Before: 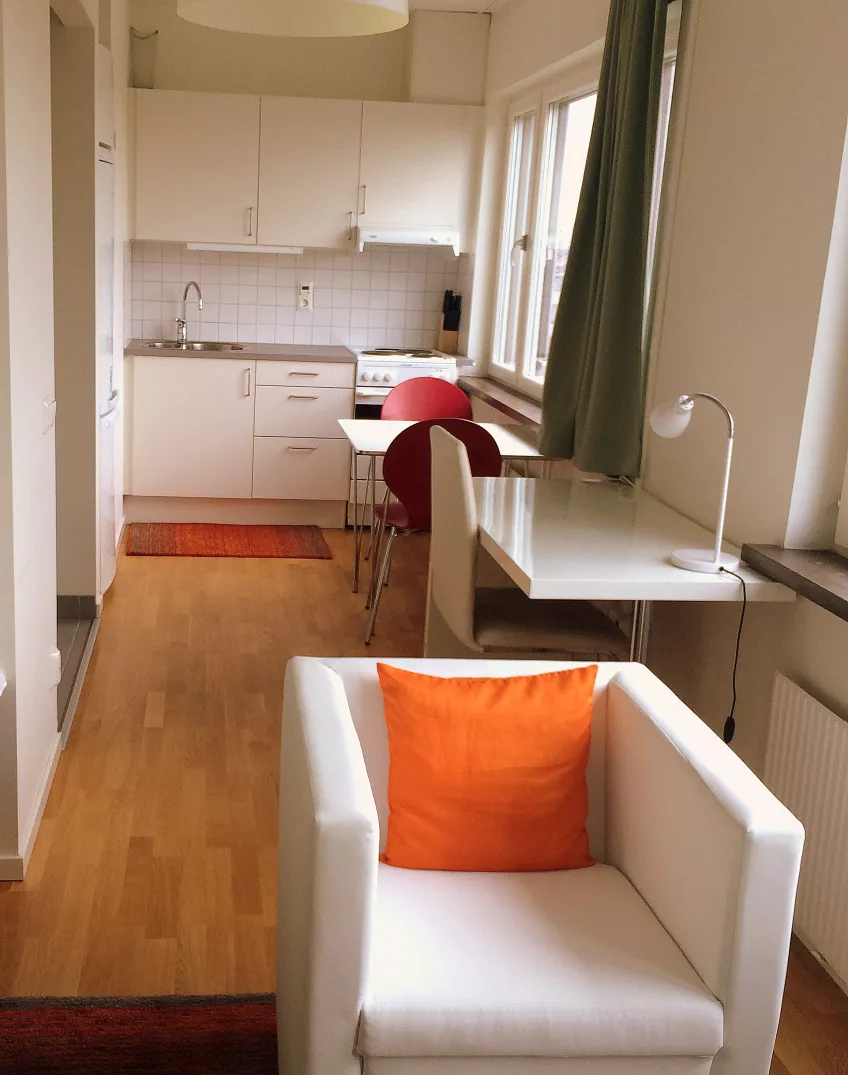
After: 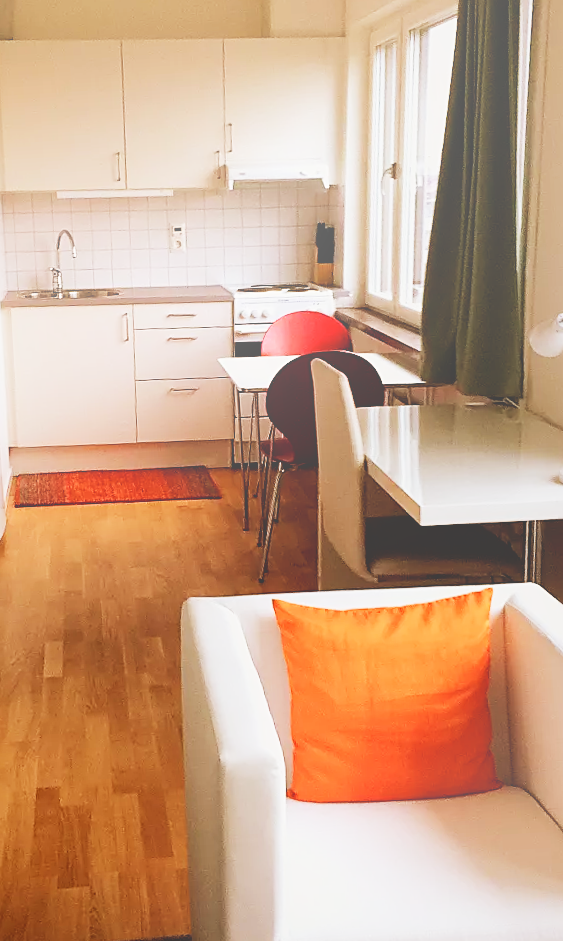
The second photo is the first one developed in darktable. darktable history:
crop and rotate: left 13.342%, right 19.991%
color balance: contrast -0.5%
sigmoid: contrast 1.8, skew -0.2, preserve hue 0%, red attenuation 0.1, red rotation 0.035, green attenuation 0.1, green rotation -0.017, blue attenuation 0.15, blue rotation -0.052, base primaries Rec2020
tone equalizer: -8 EV -0.417 EV, -7 EV -0.389 EV, -6 EV -0.333 EV, -5 EV -0.222 EV, -3 EV 0.222 EV, -2 EV 0.333 EV, -1 EV 0.389 EV, +0 EV 0.417 EV, edges refinement/feathering 500, mask exposure compensation -1.57 EV, preserve details no
local contrast: mode bilateral grid, contrast 20, coarseness 100, detail 150%, midtone range 0.2
rotate and perspective: rotation -3.52°, crop left 0.036, crop right 0.964, crop top 0.081, crop bottom 0.919
sharpen: on, module defaults
bloom: size 38%, threshold 95%, strength 30%
